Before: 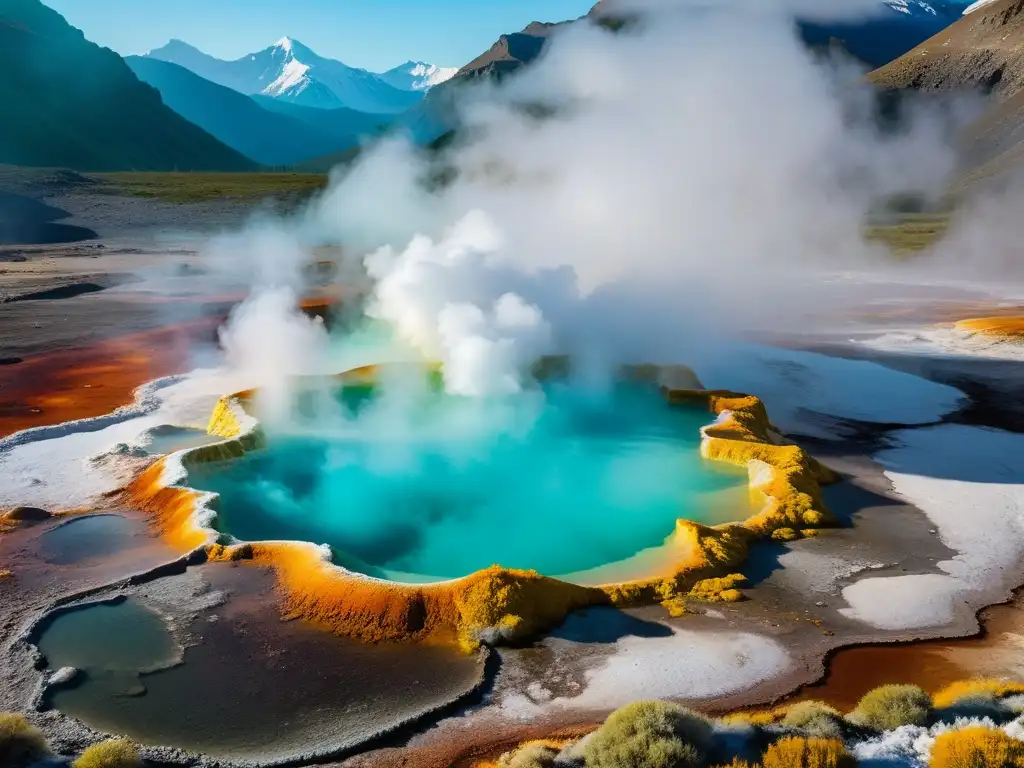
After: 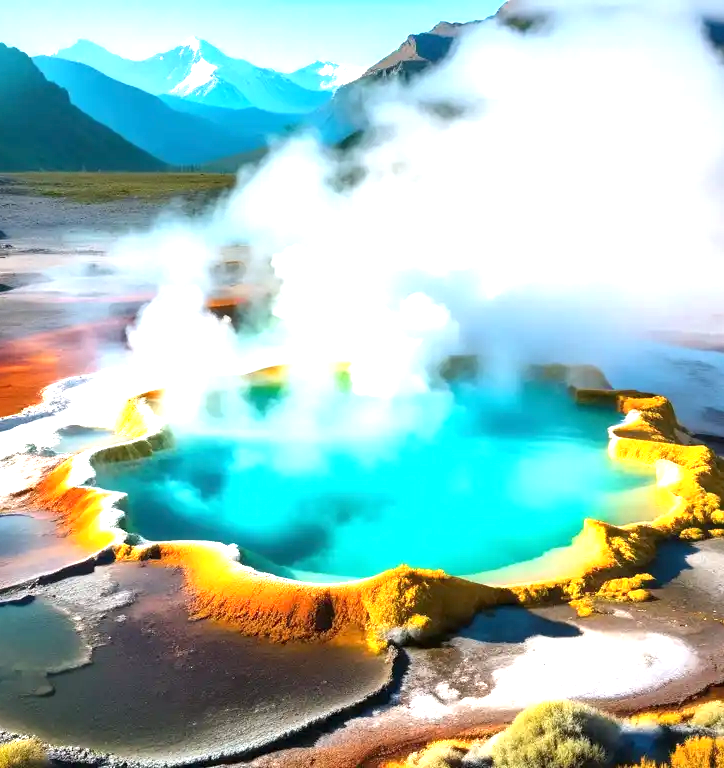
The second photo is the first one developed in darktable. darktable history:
exposure: black level correction 0, exposure 1.379 EV, compensate exposure bias true, compensate highlight preservation false
crop and rotate: left 9.061%, right 20.142%
